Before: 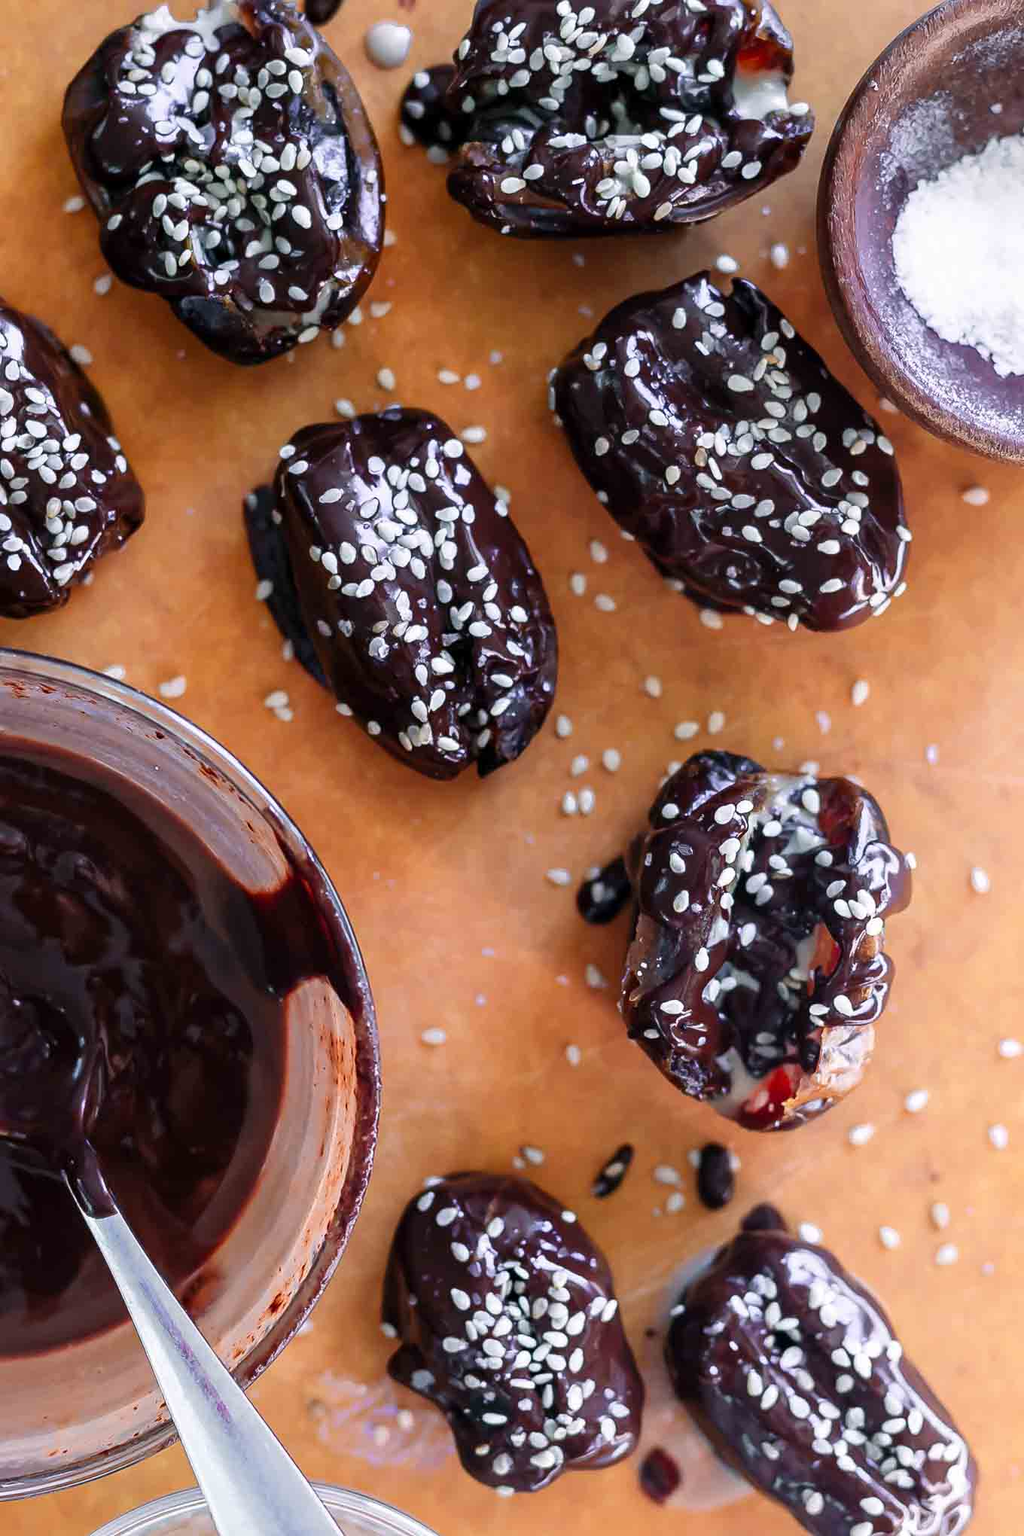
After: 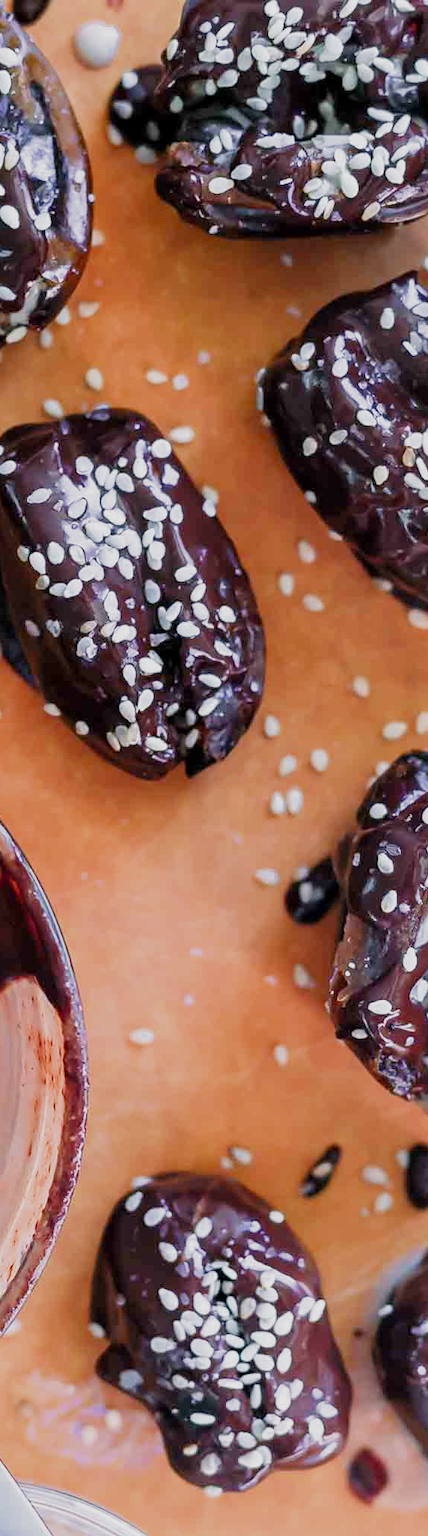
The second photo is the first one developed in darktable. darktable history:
exposure: exposure 0.753 EV, compensate highlight preservation false
crop: left 28.55%, right 29.553%
filmic rgb: black relative exposure -12.93 EV, white relative exposure 4.02 EV, target white luminance 85.121%, hardness 6.31, latitude 42.86%, contrast 0.853, shadows ↔ highlights balance 8.99%, add noise in highlights 0, preserve chrominance max RGB, color science v3 (2019), use custom middle-gray values true, contrast in highlights soft
